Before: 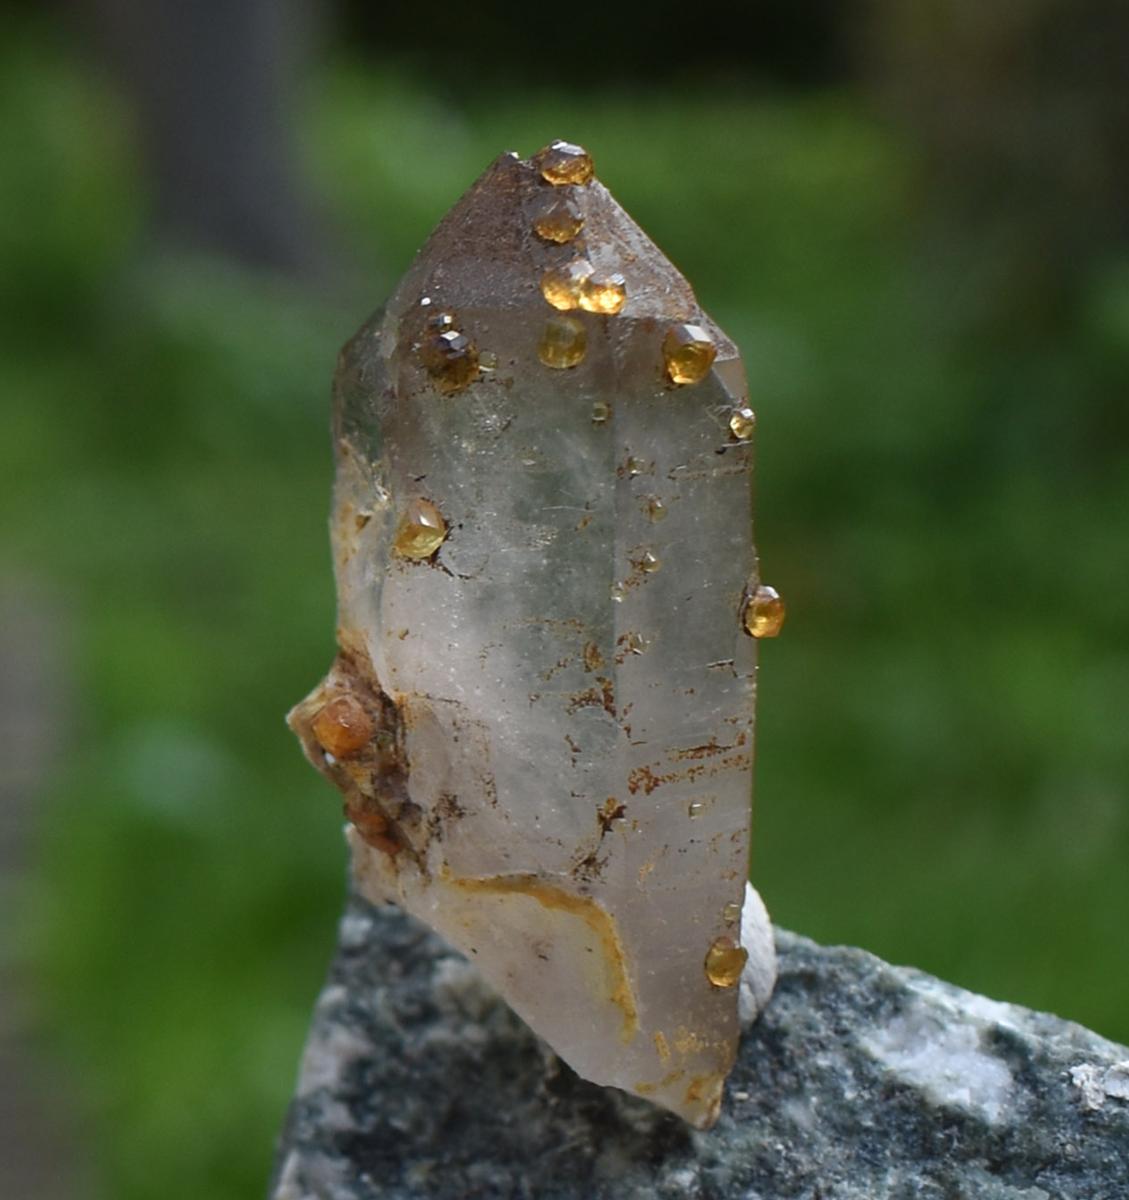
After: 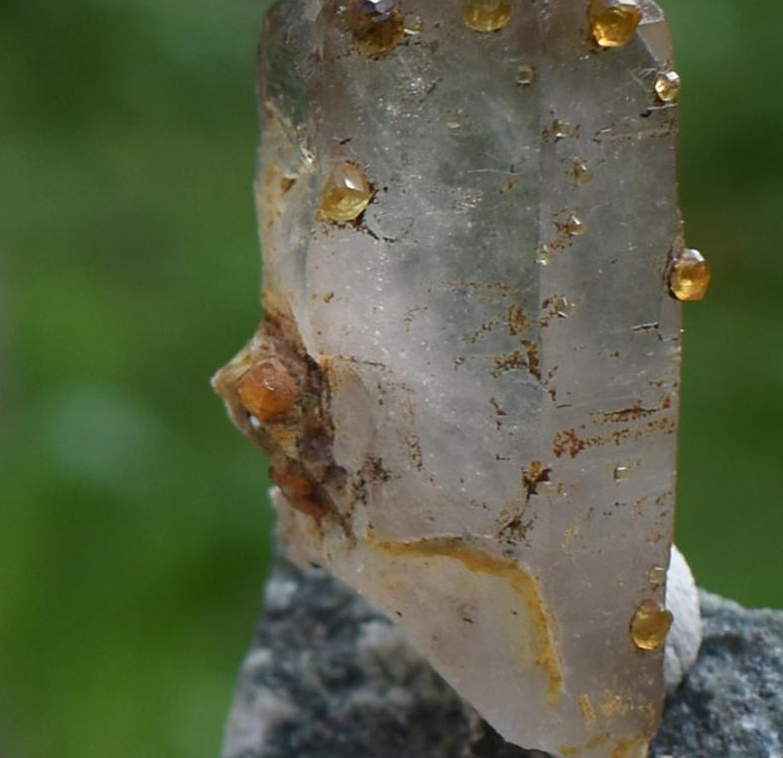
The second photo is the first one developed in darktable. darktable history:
crop: left 6.665%, top 28.09%, right 23.926%, bottom 8.728%
